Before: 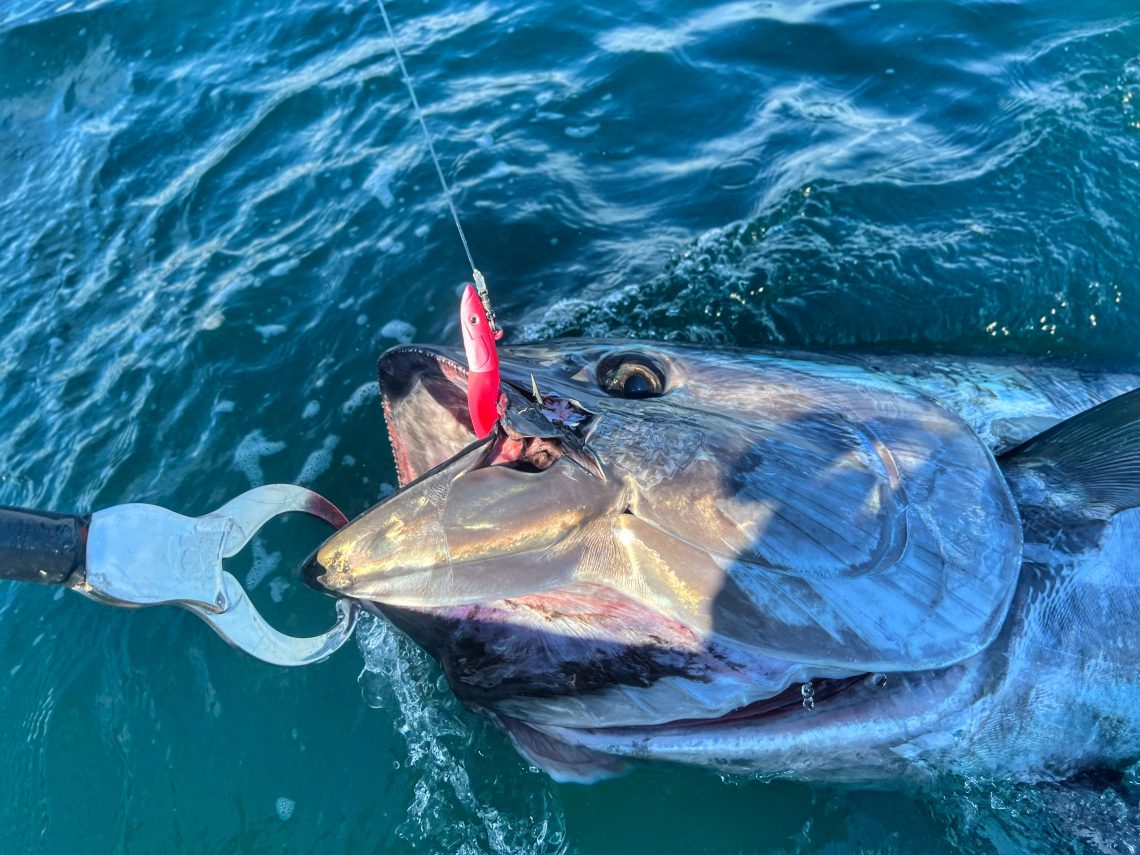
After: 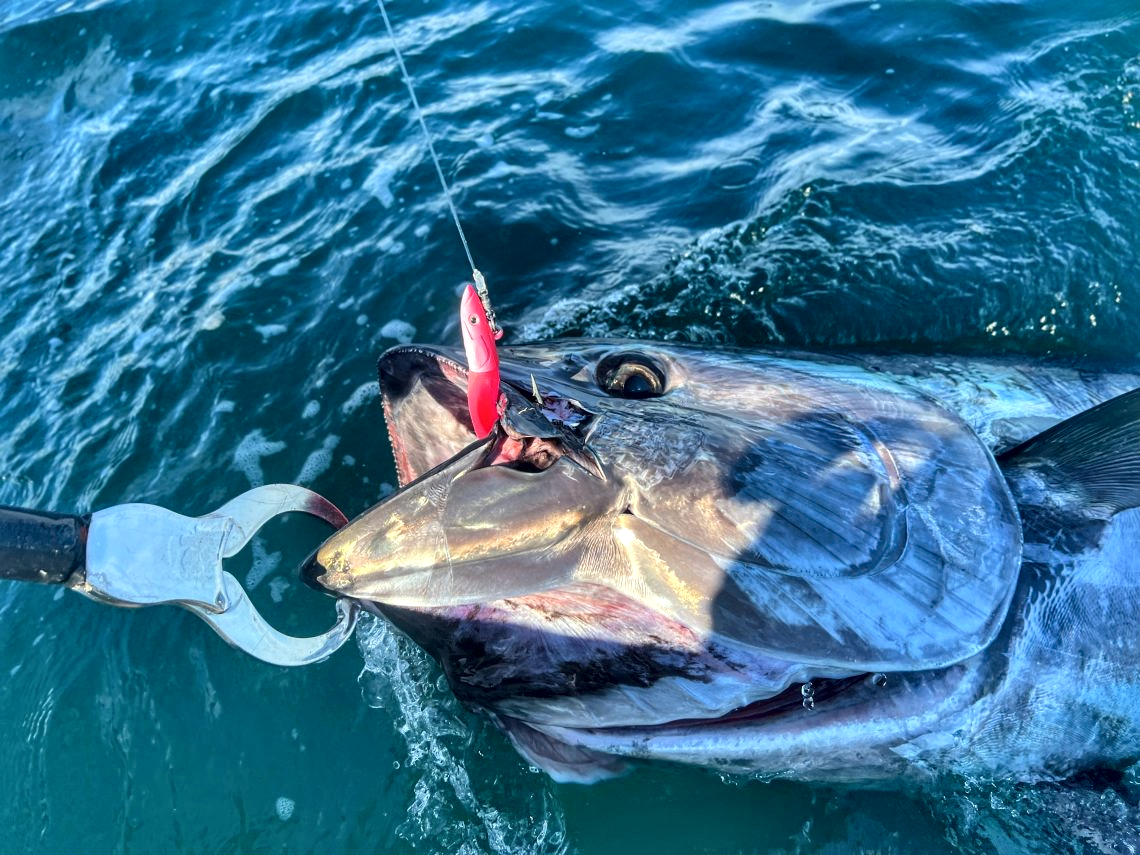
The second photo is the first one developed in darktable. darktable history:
local contrast: mode bilateral grid, contrast 19, coarseness 51, detail 172%, midtone range 0.2
